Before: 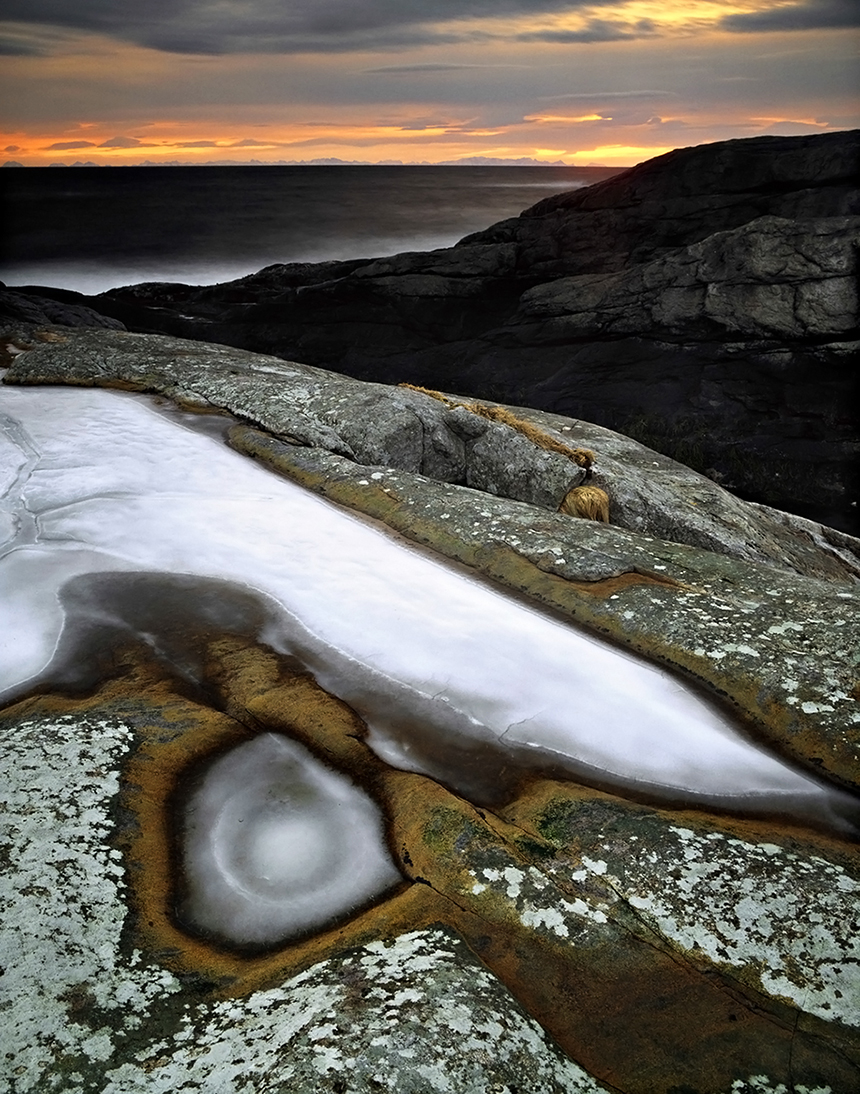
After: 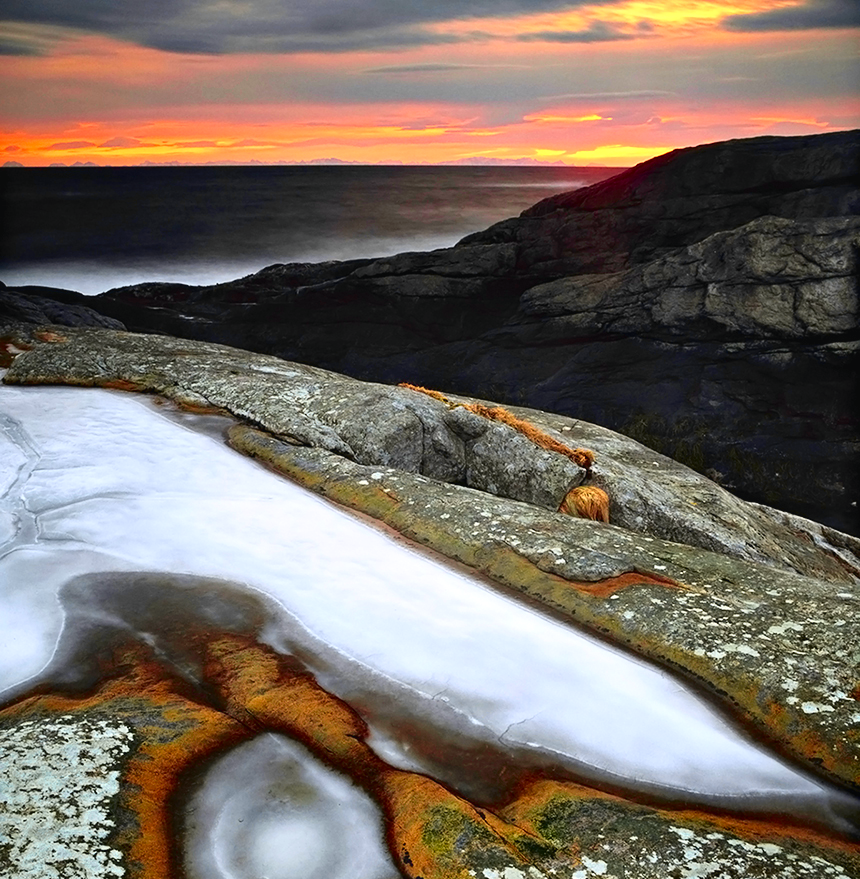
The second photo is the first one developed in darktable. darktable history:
color zones: curves: ch0 [(0.25, 0.5) (0.423, 0.5) (0.443, 0.5) (0.521, 0.756) (0.568, 0.5) (0.576, 0.5) (0.75, 0.5)]; ch1 [(0.25, 0.5) (0.423, 0.5) (0.443, 0.5) (0.539, 0.873) (0.624, 0.565) (0.631, 0.5) (0.75, 0.5)]
exposure: compensate exposure bias true, compensate highlight preservation false
tone curve: curves: ch0 [(0, 0.036) (0.119, 0.115) (0.466, 0.498) (0.715, 0.767) (0.817, 0.865) (1, 0.998)]; ch1 [(0, 0) (0.377, 0.416) (0.44, 0.461) (0.487, 0.49) (0.514, 0.517) (0.536, 0.577) (0.66, 0.724) (1, 1)]; ch2 [(0, 0) (0.38, 0.405) (0.463, 0.443) (0.492, 0.486) (0.526, 0.541) (0.578, 0.598) (0.653, 0.698) (1, 1)], color space Lab, independent channels, preserve colors none
crop: bottom 19.644%
local contrast: highlights 100%, shadows 100%, detail 120%, midtone range 0.2
